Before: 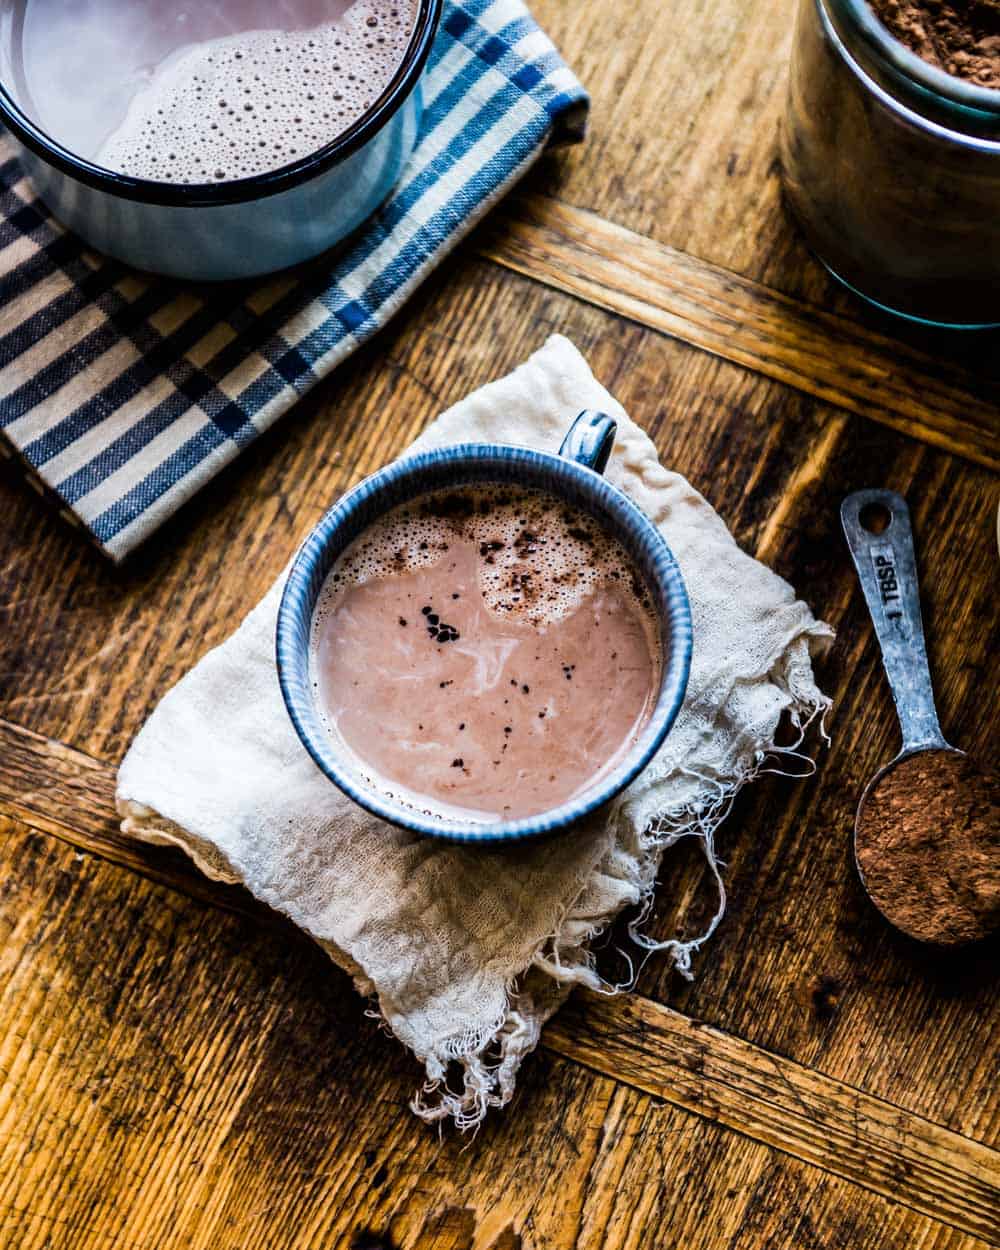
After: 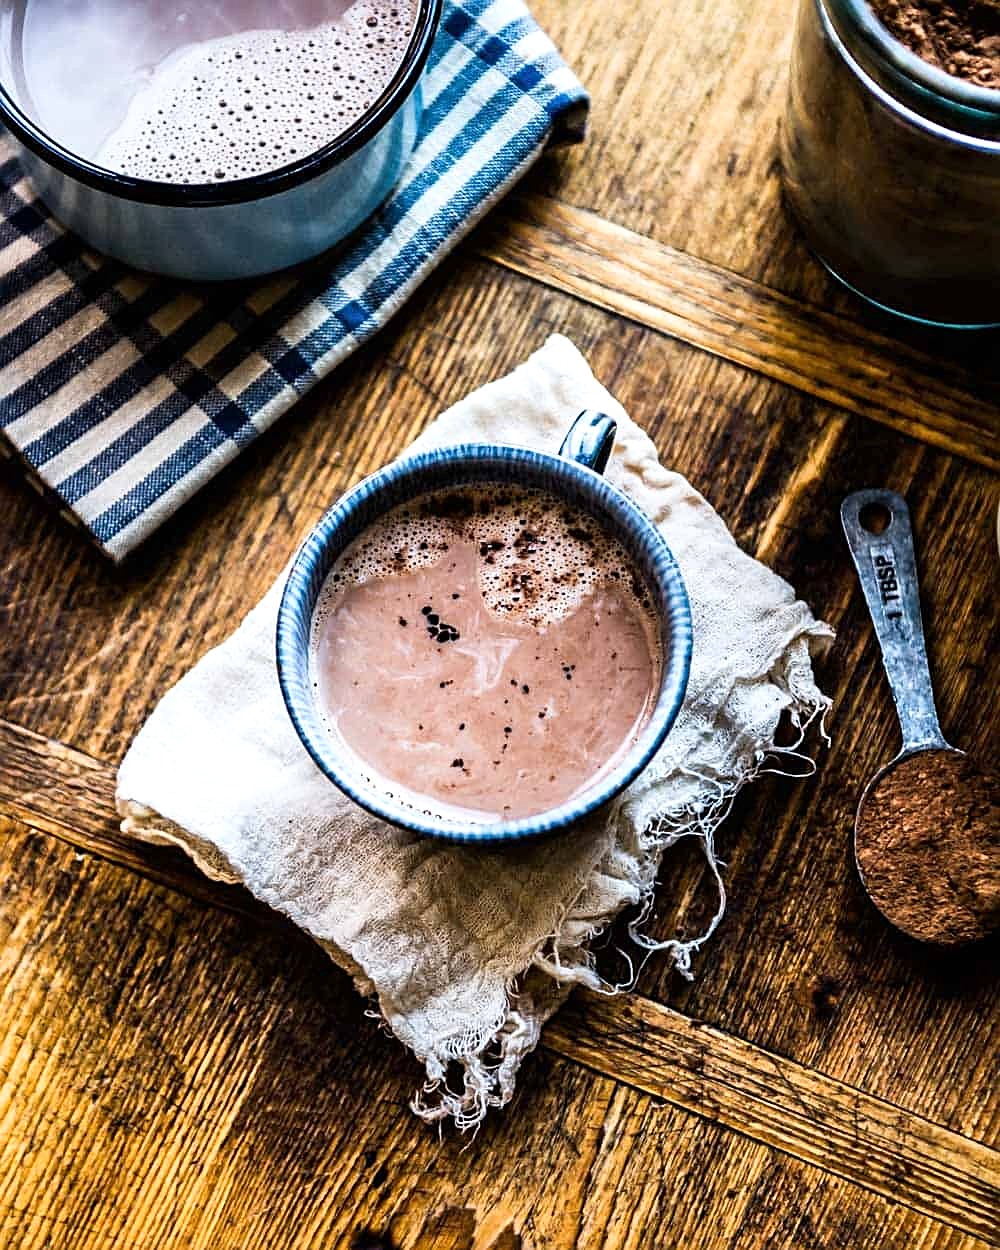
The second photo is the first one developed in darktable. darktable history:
shadows and highlights: shadows 0.973, highlights 40.71
exposure: exposure 0.209 EV, compensate exposure bias true, compensate highlight preservation false
sharpen: on, module defaults
